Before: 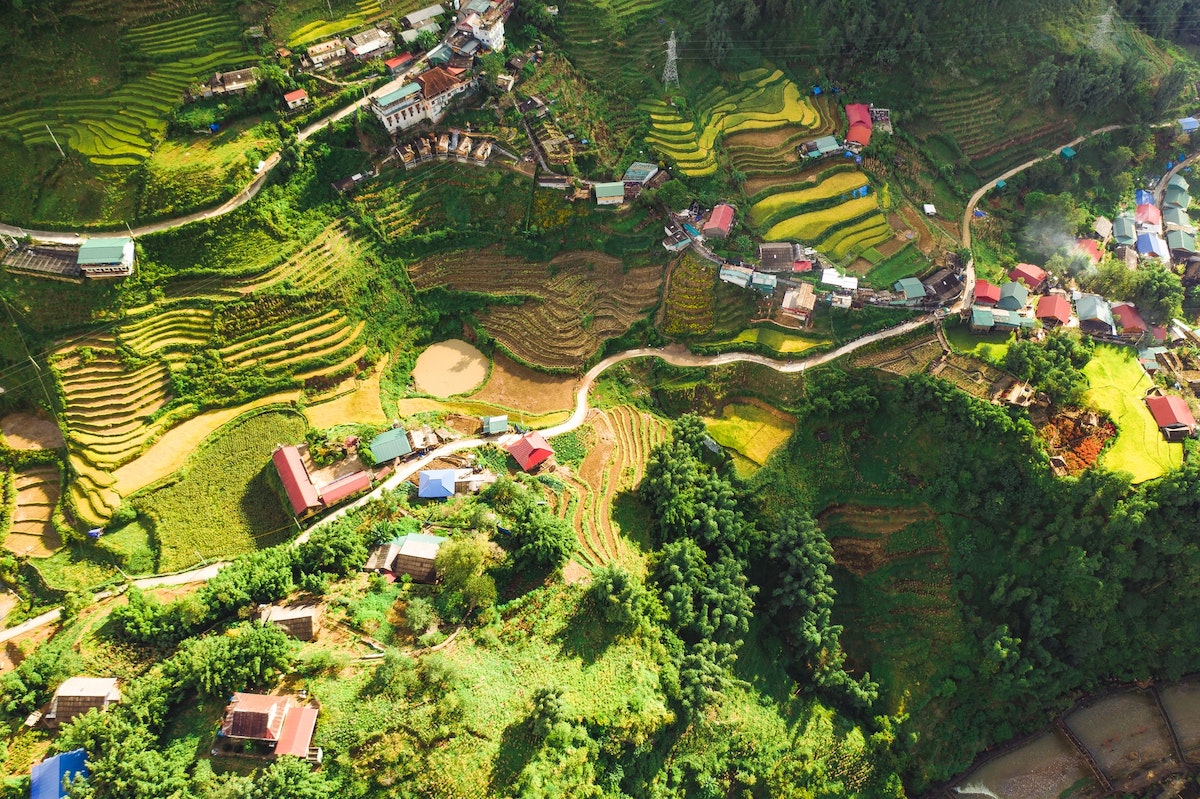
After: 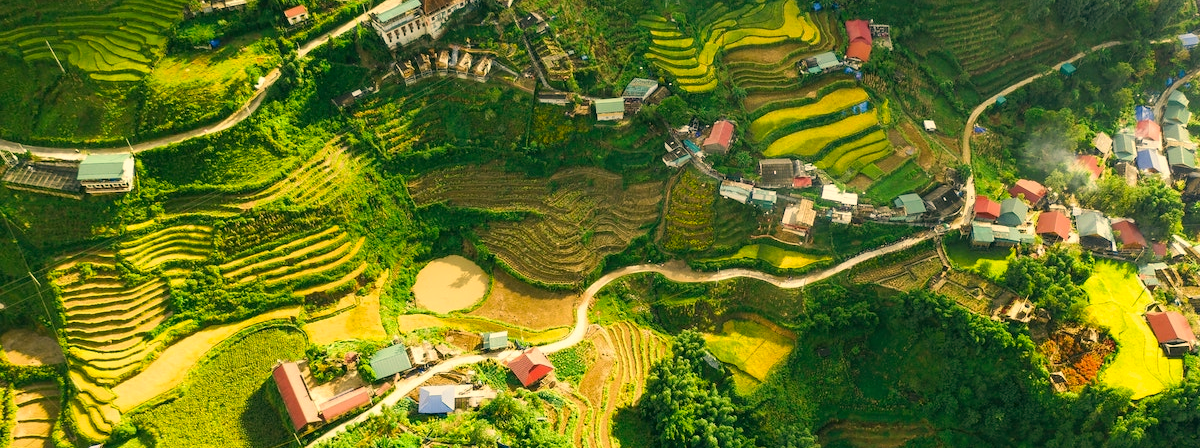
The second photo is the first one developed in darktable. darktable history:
crop and rotate: top 10.605%, bottom 33.274%
color correction: highlights a* 5.3, highlights b* 24.26, shadows a* -15.58, shadows b* 4.02
